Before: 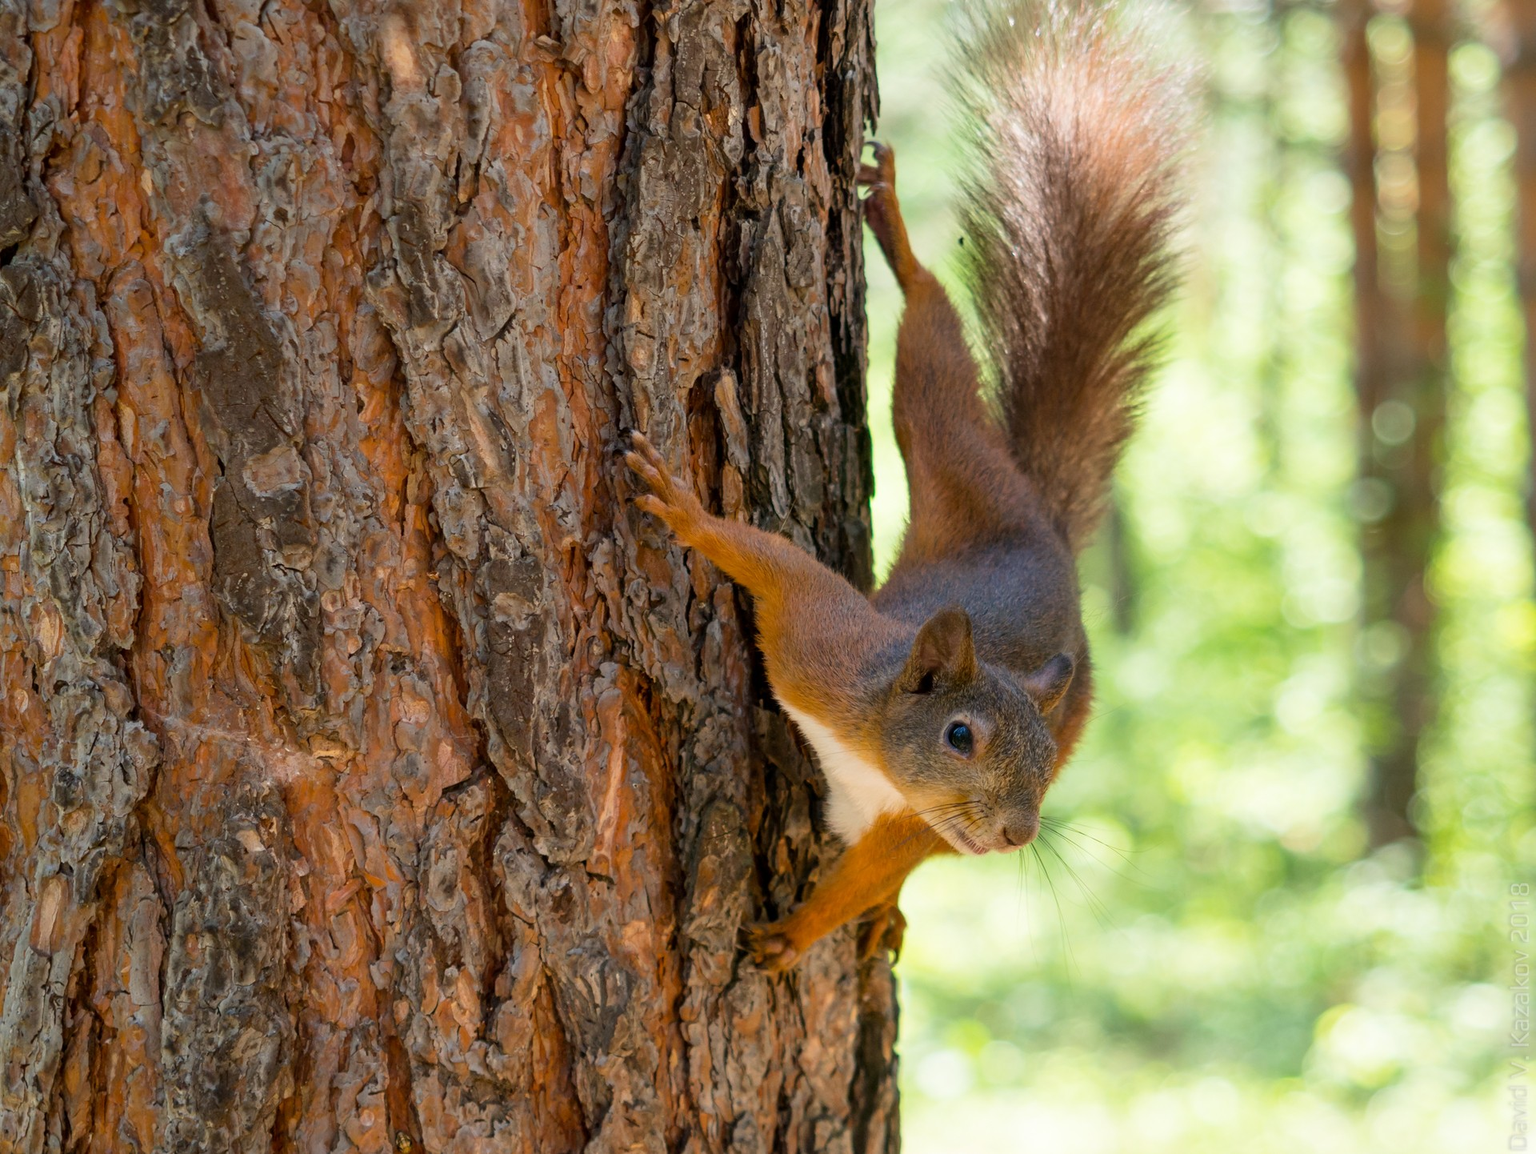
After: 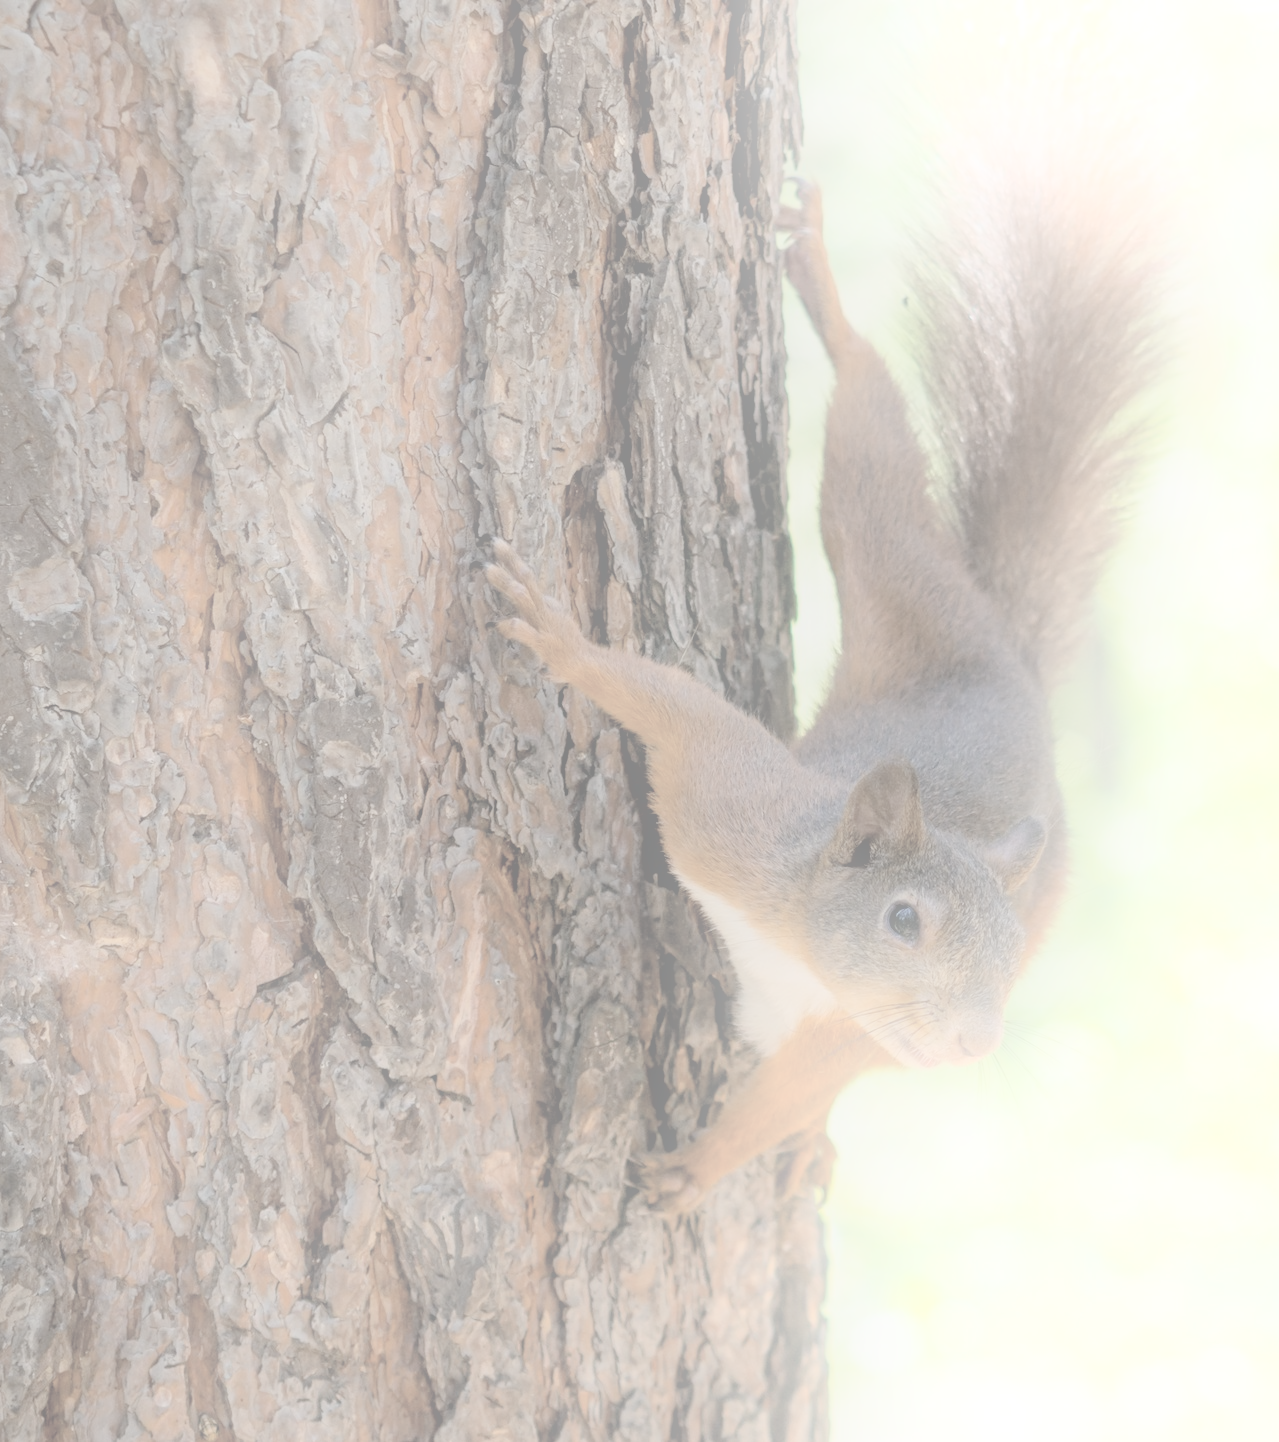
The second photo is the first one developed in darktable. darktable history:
contrast brightness saturation: contrast -0.32, brightness 0.75, saturation -0.78
contrast equalizer: octaves 7, y [[0.6 ×6], [0.55 ×6], [0 ×6], [0 ×6], [0 ×6]], mix 0.29
crop: left 15.419%, right 17.914%
bloom: on, module defaults
